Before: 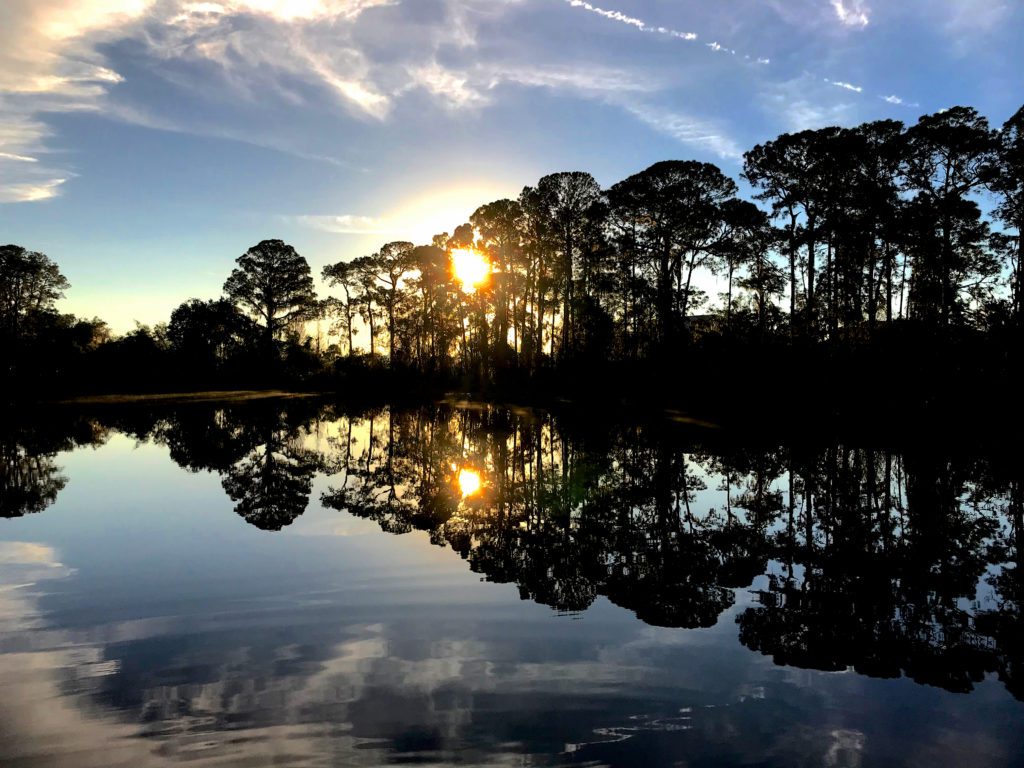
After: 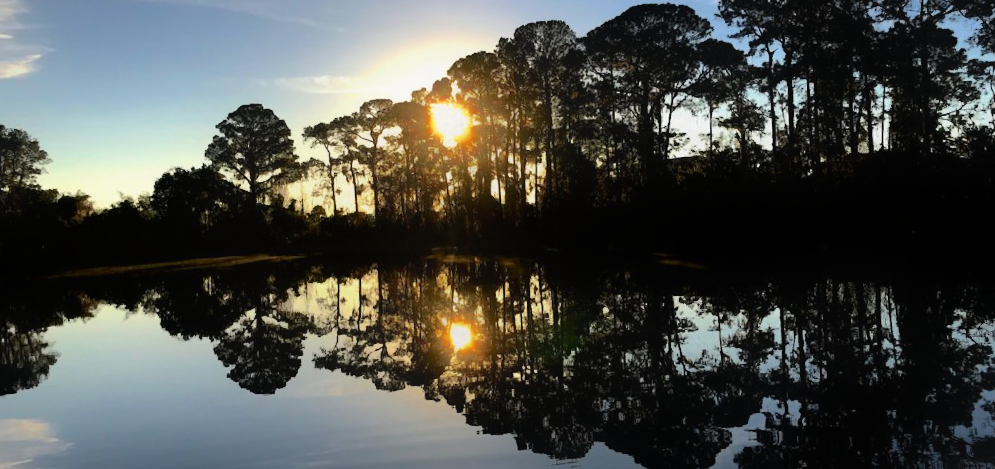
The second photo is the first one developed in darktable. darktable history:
crop: top 16.727%, bottom 16.727%
rotate and perspective: rotation -3°, crop left 0.031, crop right 0.968, crop top 0.07, crop bottom 0.93
contrast equalizer: octaves 7, y [[0.6 ×6], [0.55 ×6], [0 ×6], [0 ×6], [0 ×6]], mix -1
